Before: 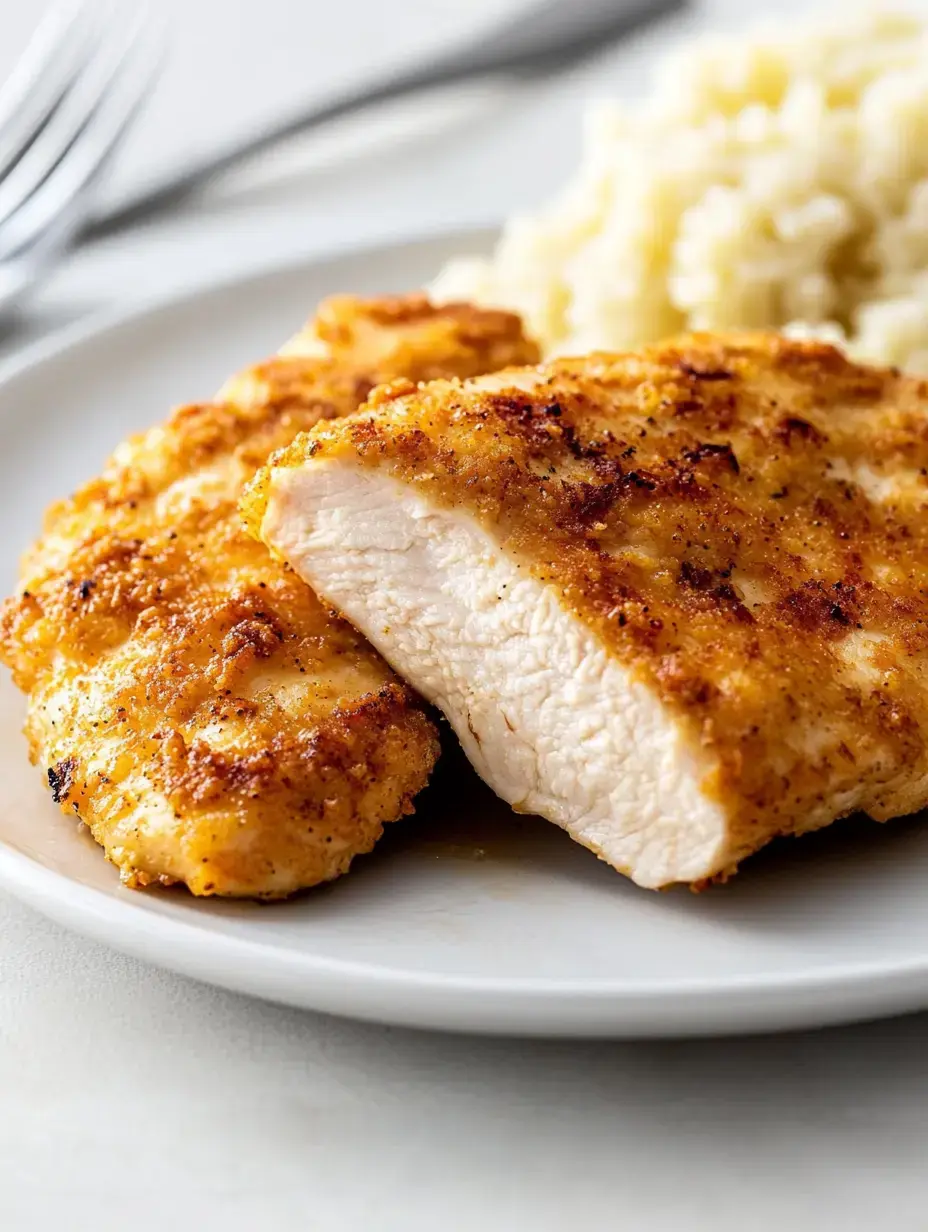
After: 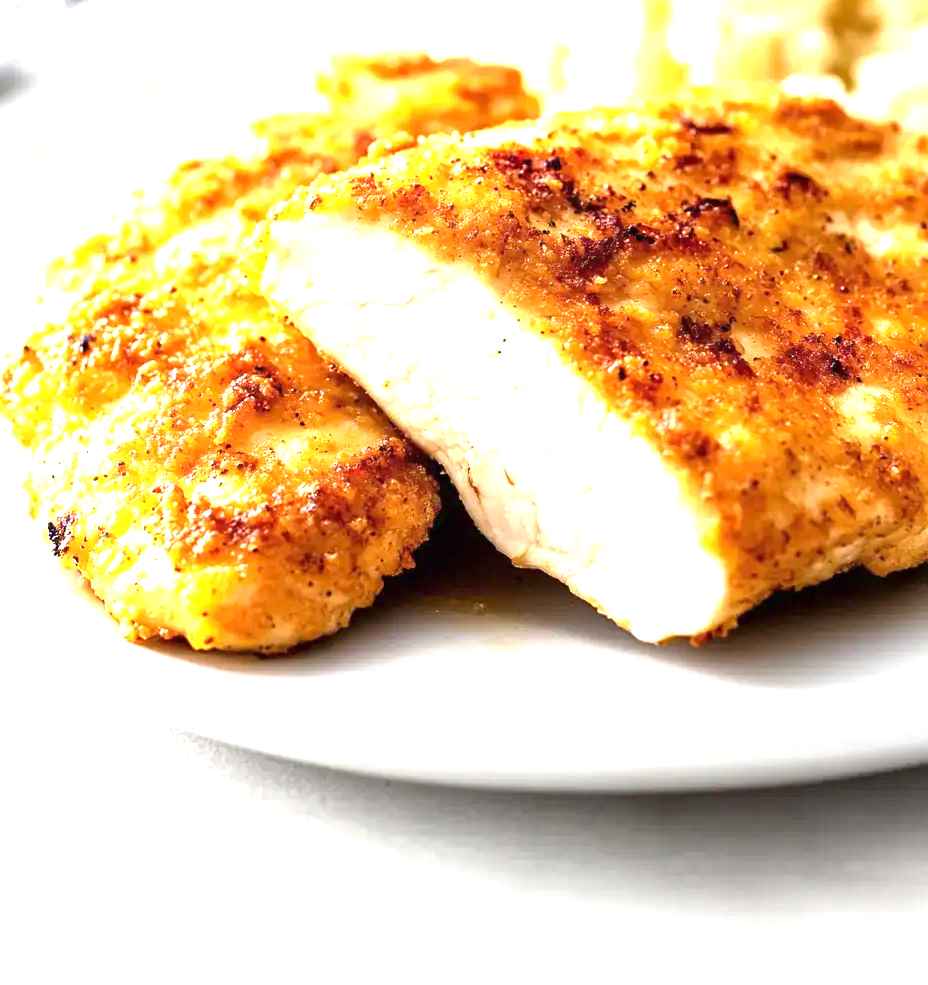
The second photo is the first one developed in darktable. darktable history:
exposure: black level correction 0, exposure 1.5 EV, compensate highlight preservation false
crop and rotate: top 19.998%
